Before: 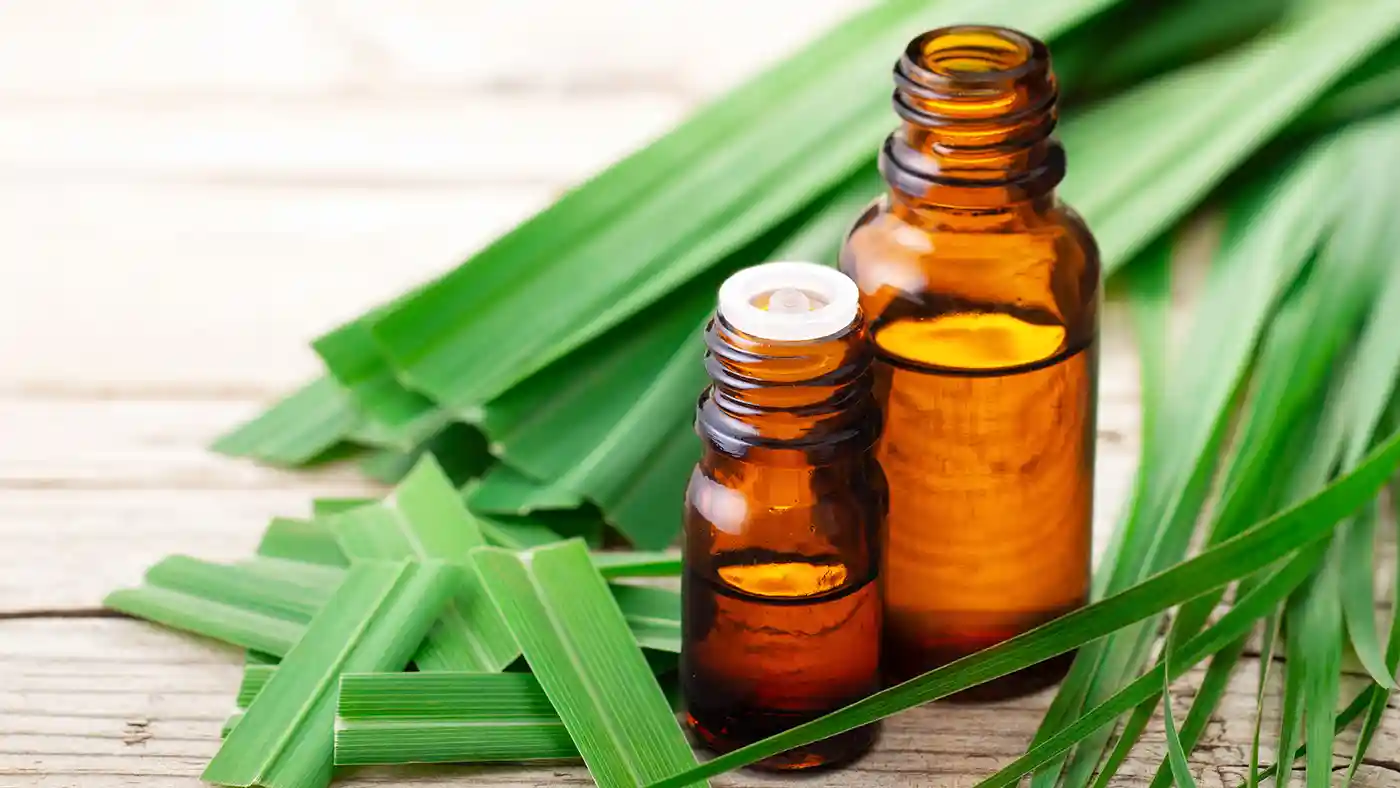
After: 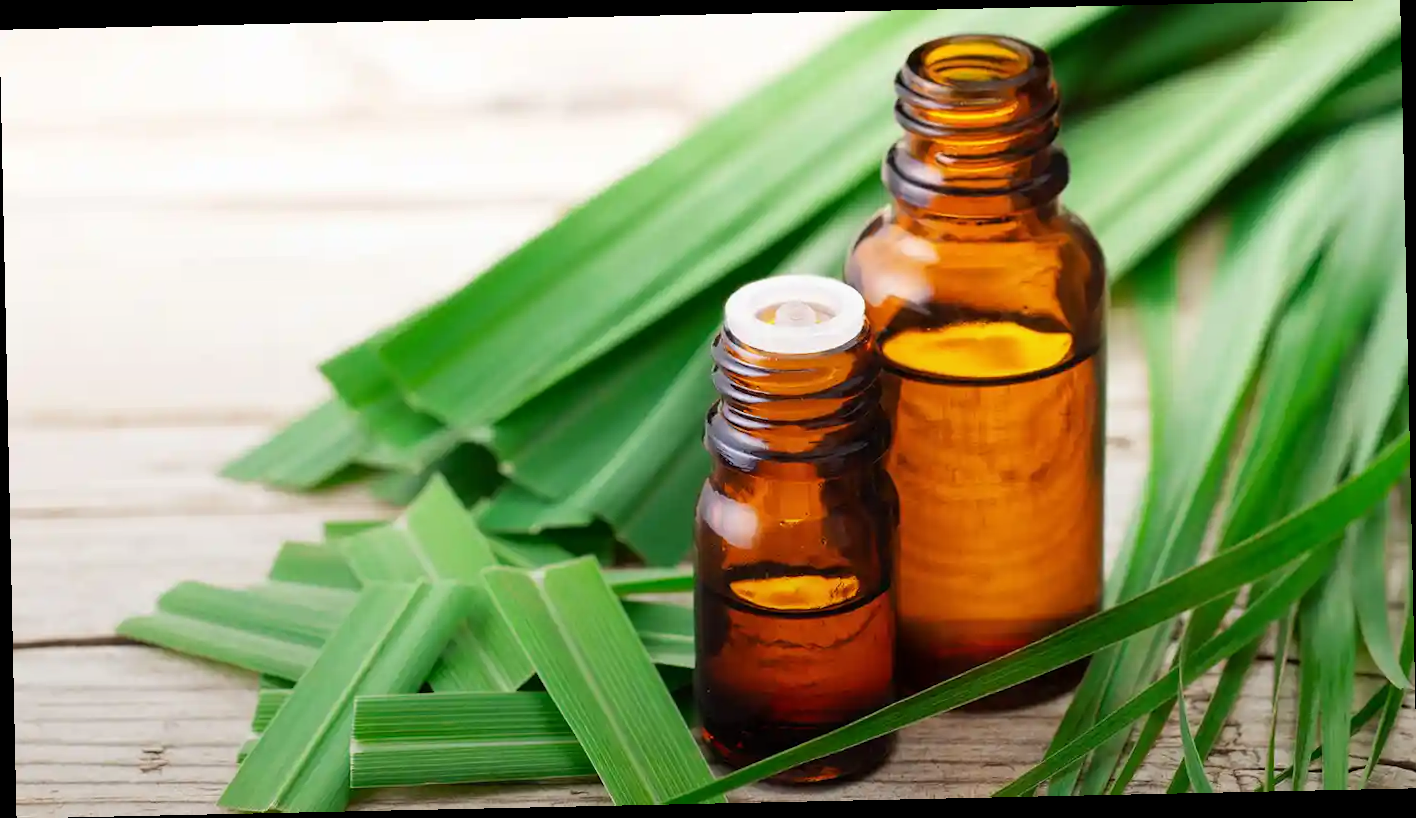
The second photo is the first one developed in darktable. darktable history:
rotate and perspective: rotation -1.24°, automatic cropping off
graduated density: rotation -180°, offset 27.42
